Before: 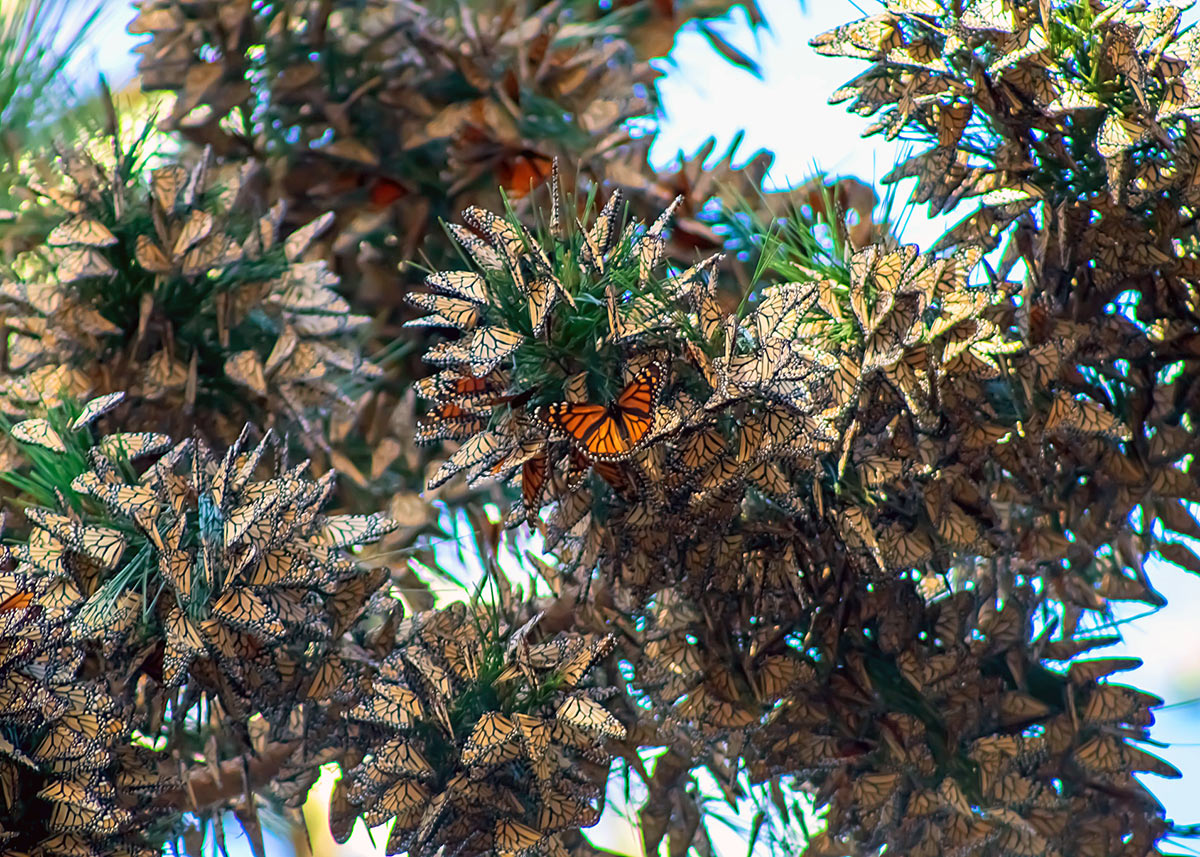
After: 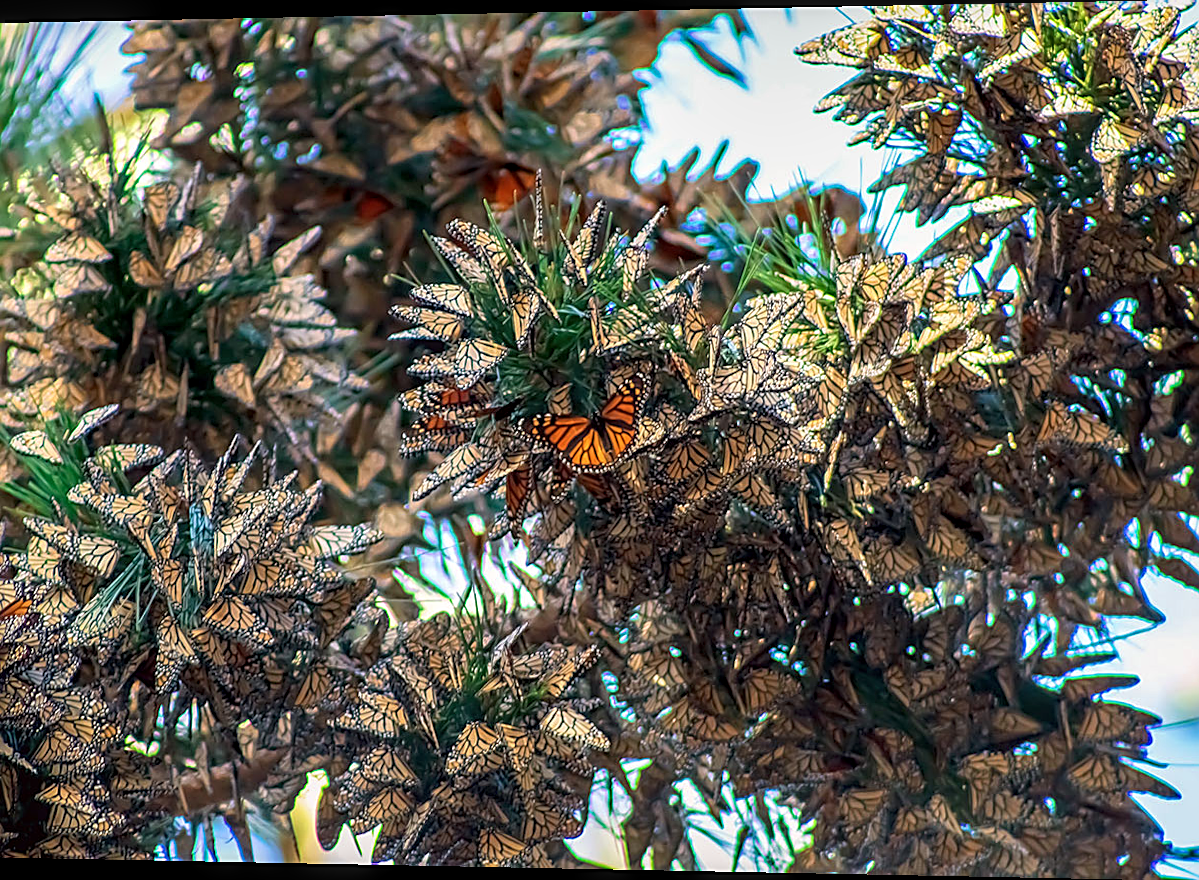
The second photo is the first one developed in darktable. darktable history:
sharpen: on, module defaults
local contrast: detail 130%
rotate and perspective: lens shift (horizontal) -0.055, automatic cropping off
